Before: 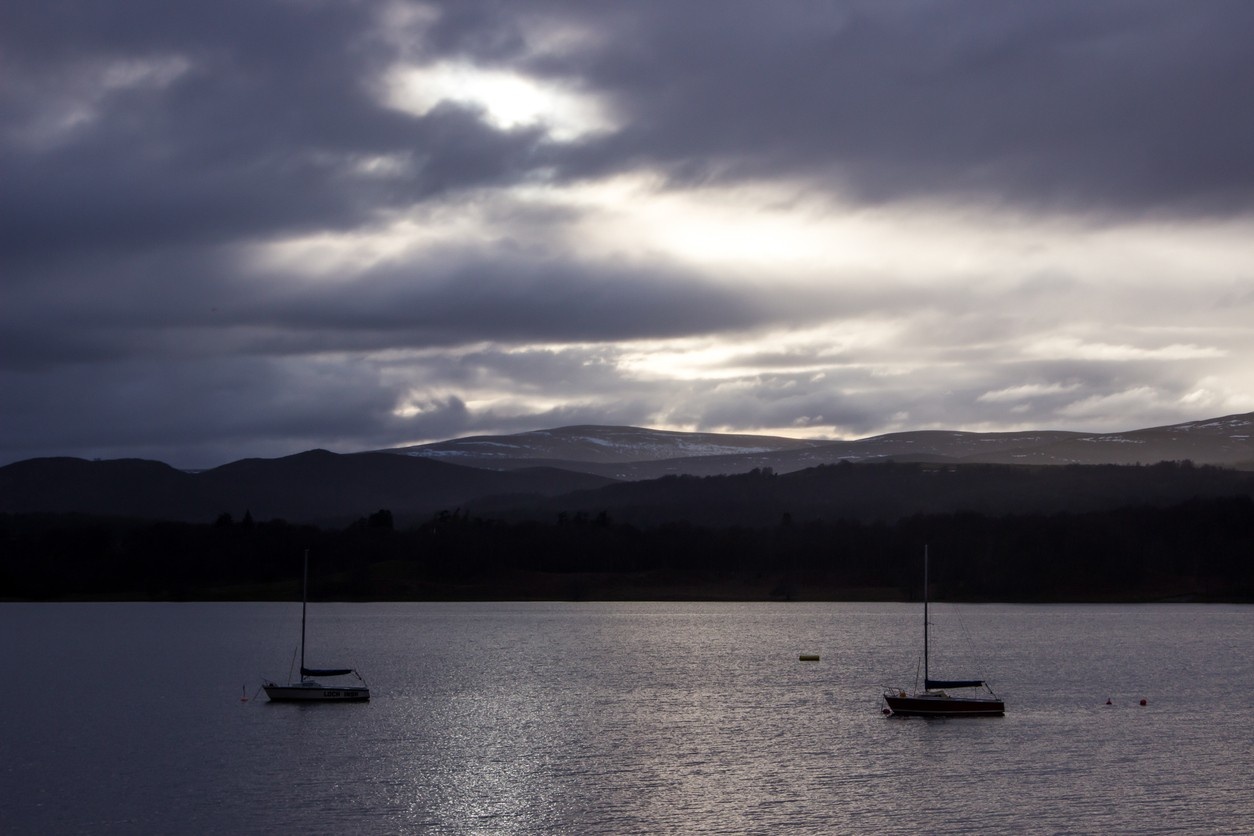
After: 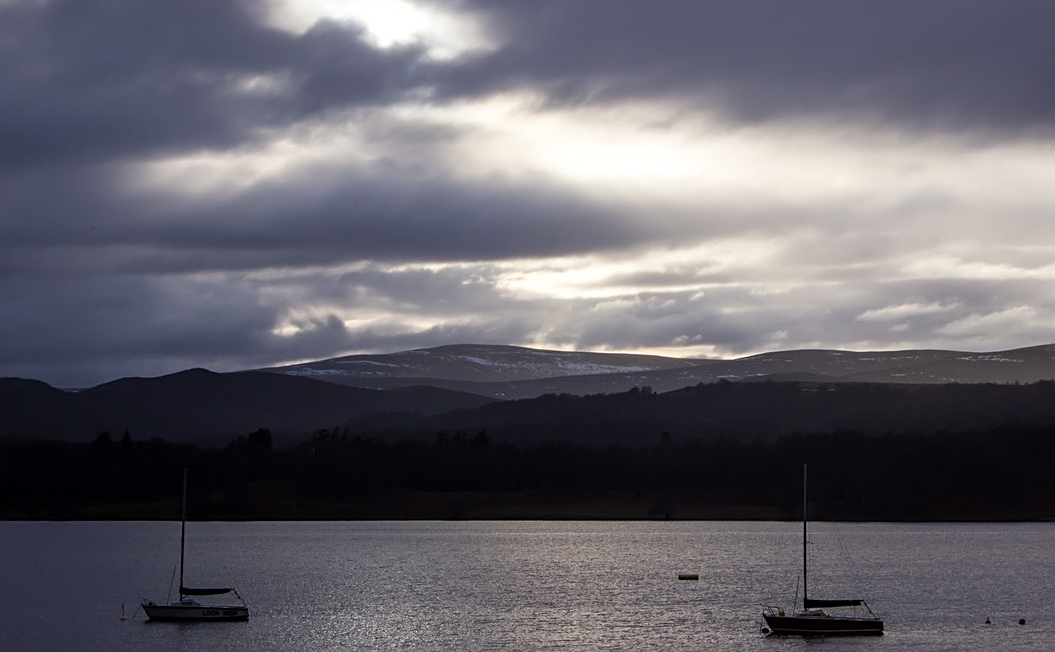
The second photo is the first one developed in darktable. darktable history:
sharpen: on, module defaults
crop and rotate: left 9.68%, top 9.689%, right 6.182%, bottom 12.256%
